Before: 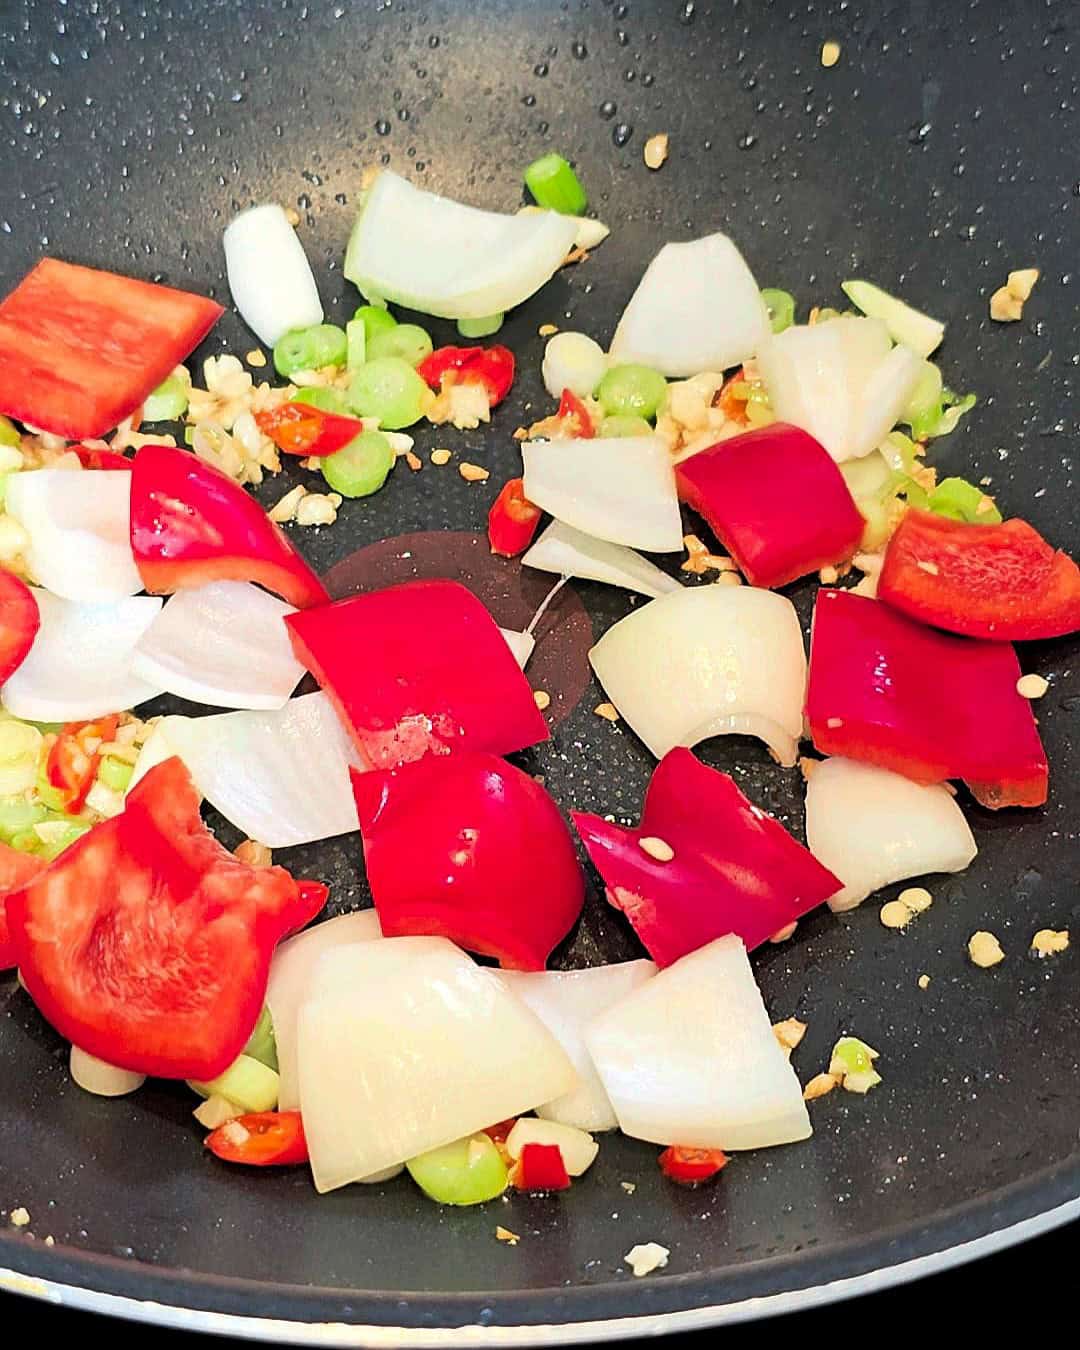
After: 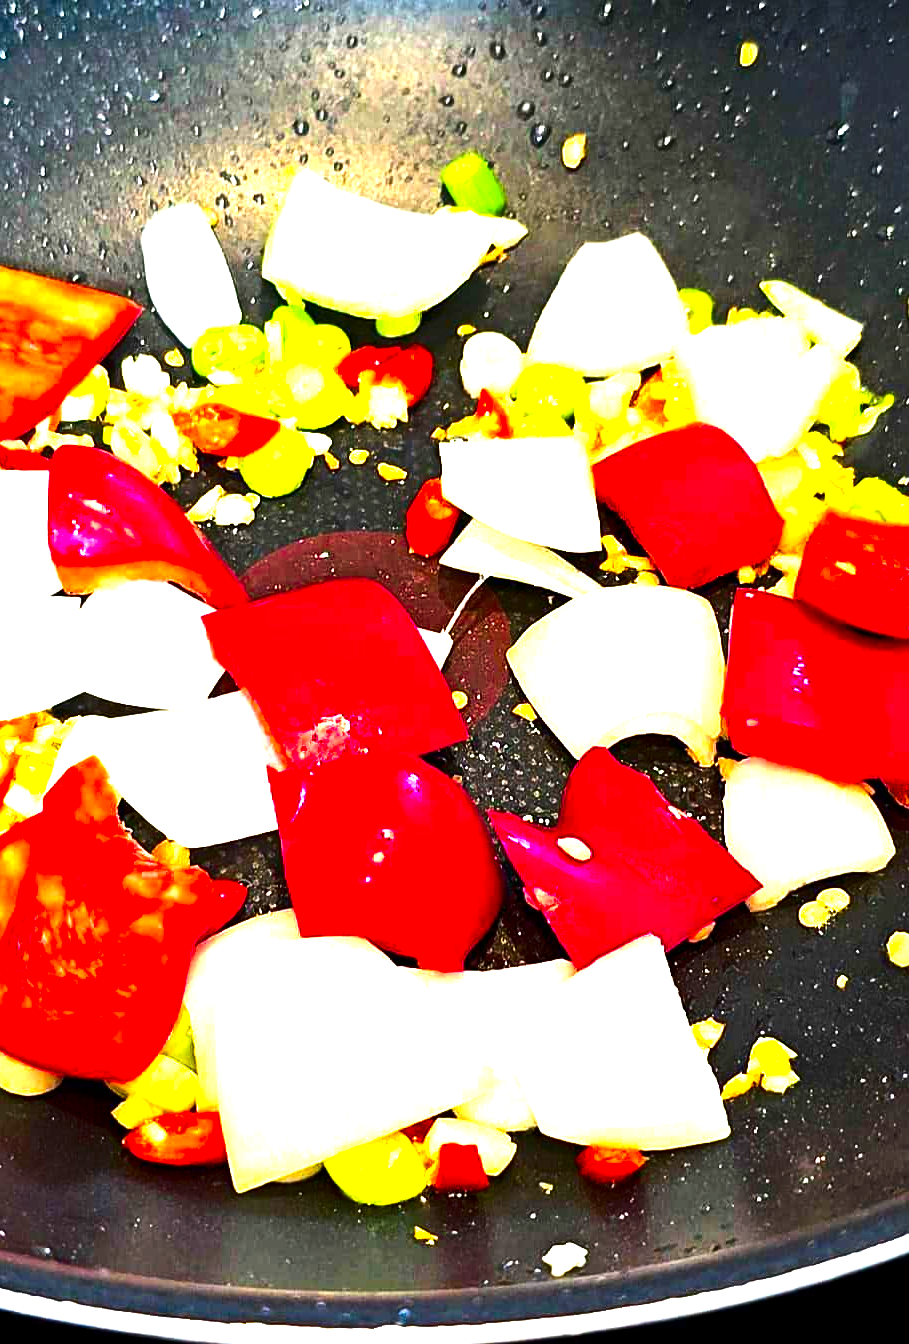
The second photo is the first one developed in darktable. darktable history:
contrast brightness saturation: contrast 0.1, brightness -0.26, saturation 0.14
crop: left 7.598%, right 7.873%
color balance rgb: linear chroma grading › shadows -10%, linear chroma grading › global chroma 20%, perceptual saturation grading › global saturation 15%, perceptual brilliance grading › global brilliance 30%, perceptual brilliance grading › highlights 12%, perceptual brilliance grading › mid-tones 24%, global vibrance 20%
